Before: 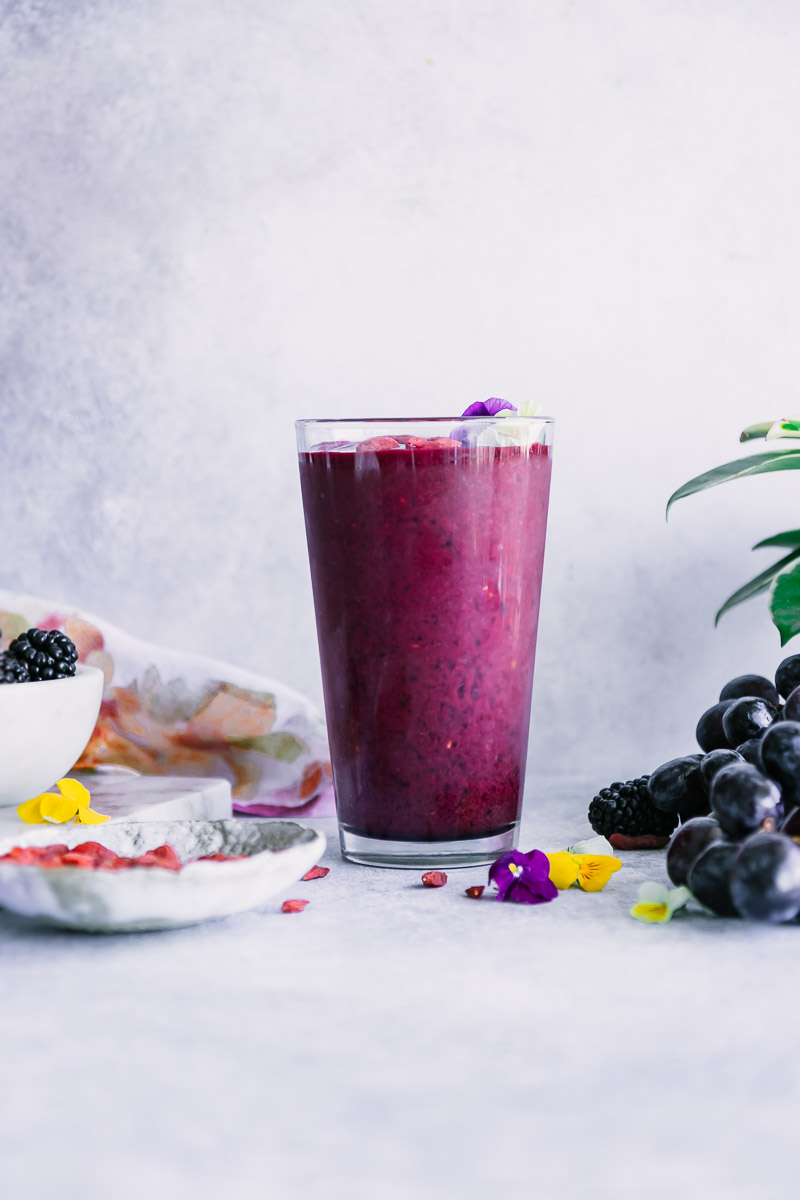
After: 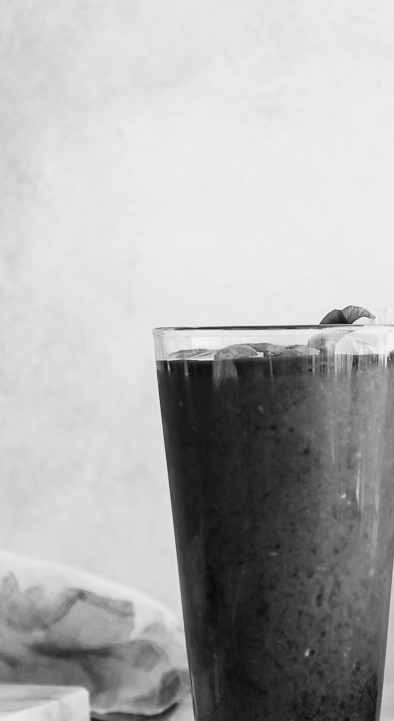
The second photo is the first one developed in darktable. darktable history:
haze removal: compatibility mode true, adaptive false
crop: left 17.835%, top 7.675%, right 32.881%, bottom 32.213%
color balance rgb: perceptual saturation grading › global saturation 10%, global vibrance 10%
monochrome: a 1.94, b -0.638
